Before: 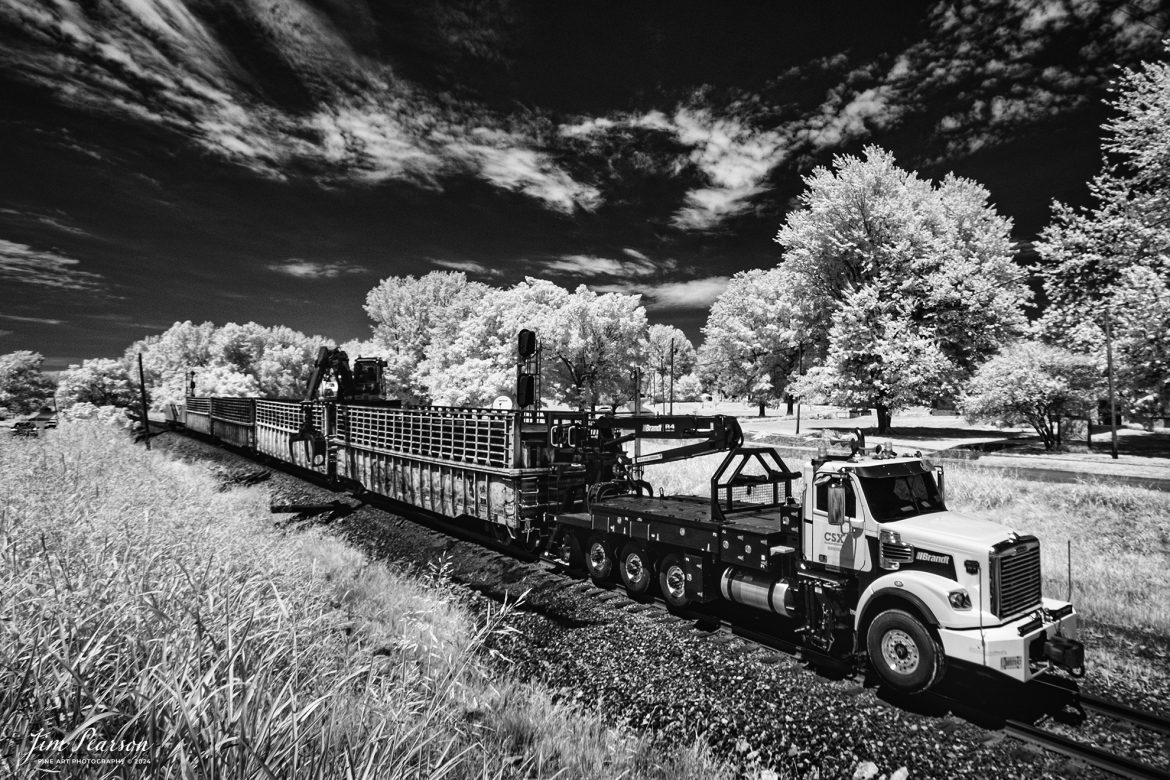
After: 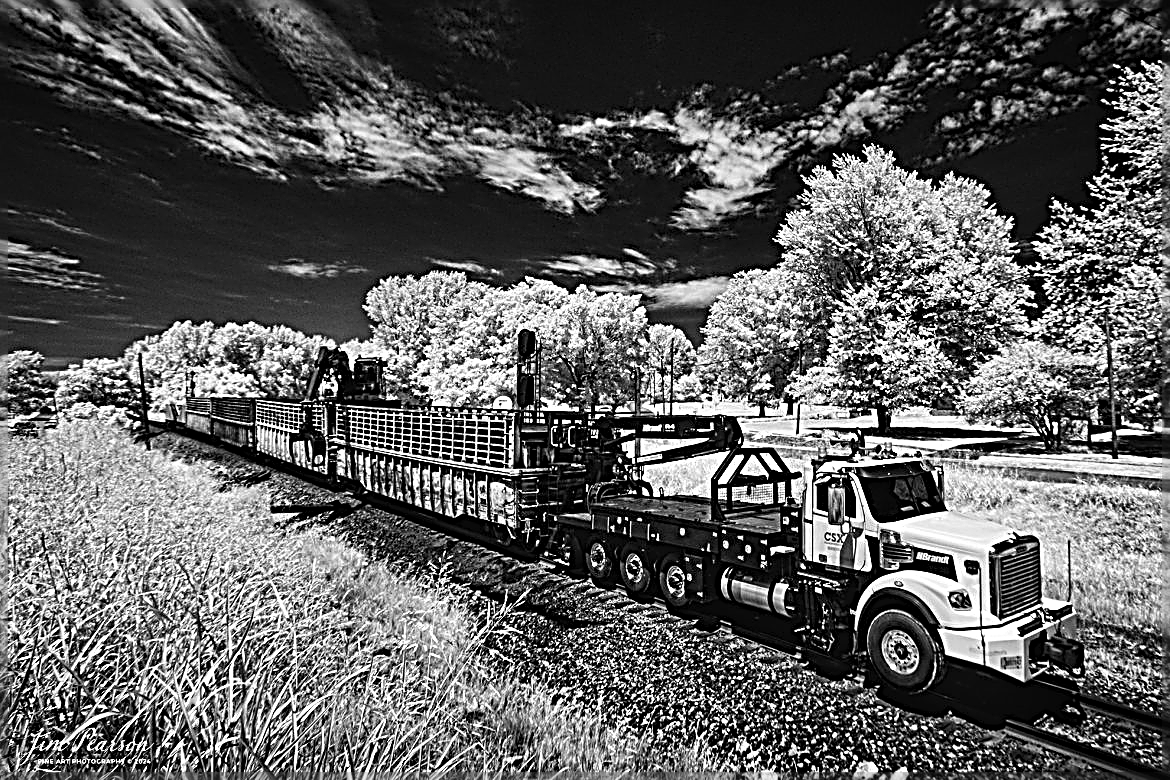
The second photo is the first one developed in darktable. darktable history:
sharpen: radius 3.15, amount 1.732
